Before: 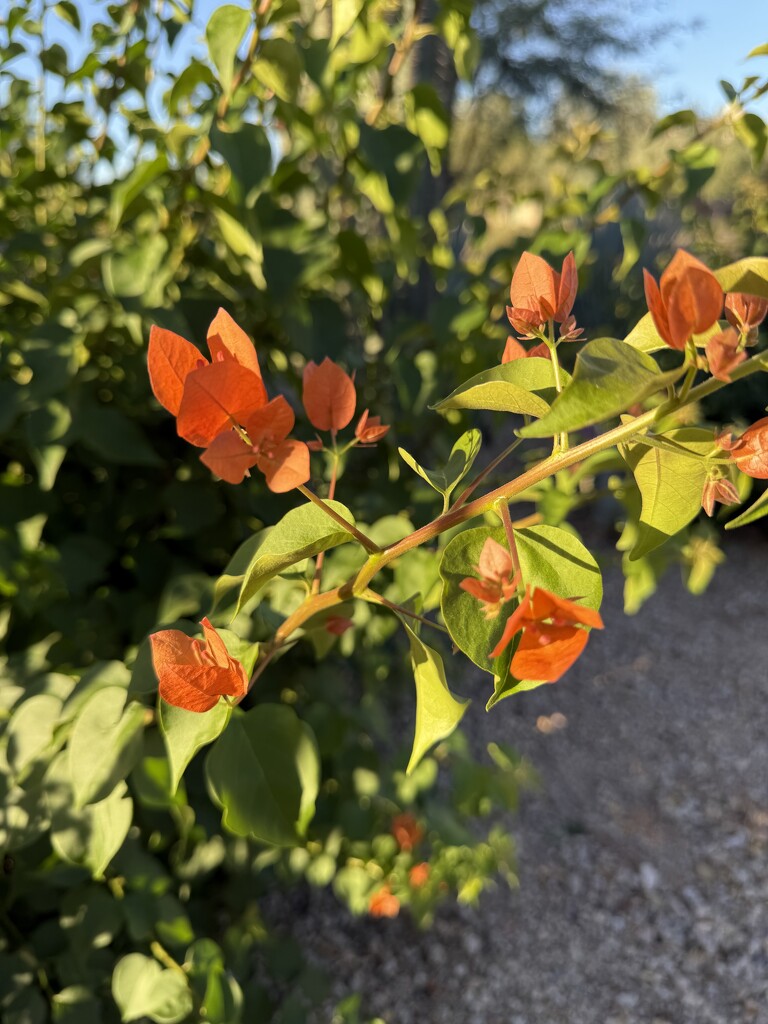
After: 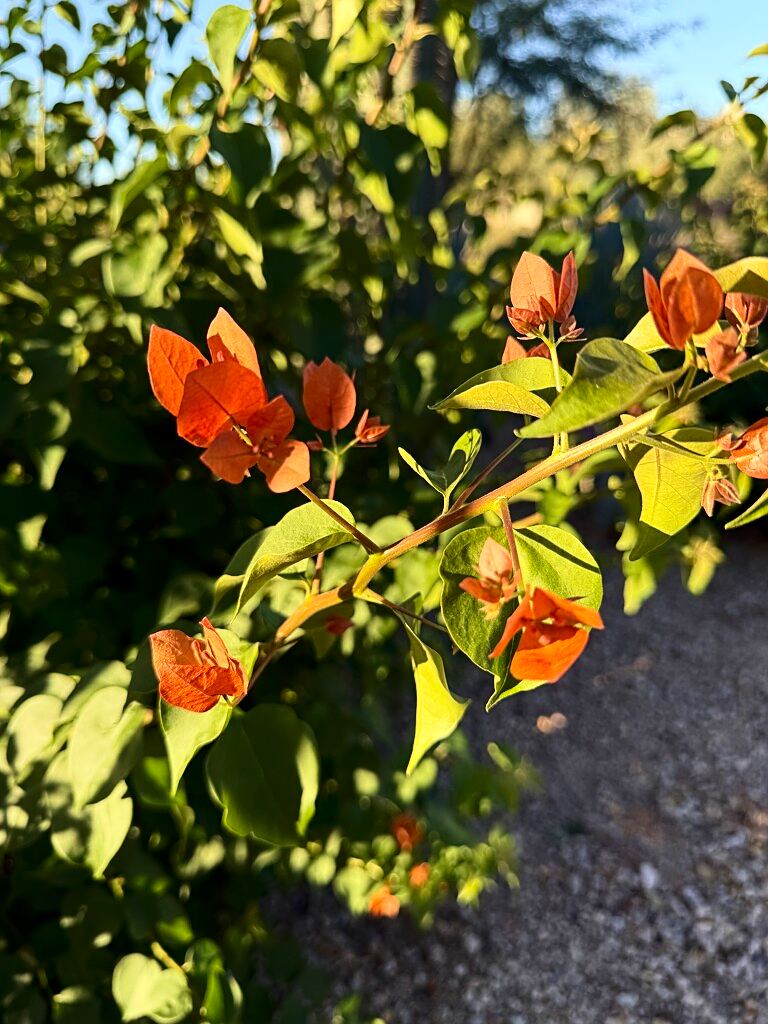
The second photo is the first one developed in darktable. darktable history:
sharpen: on, module defaults
velvia: on, module defaults
contrast brightness saturation: contrast 0.273
